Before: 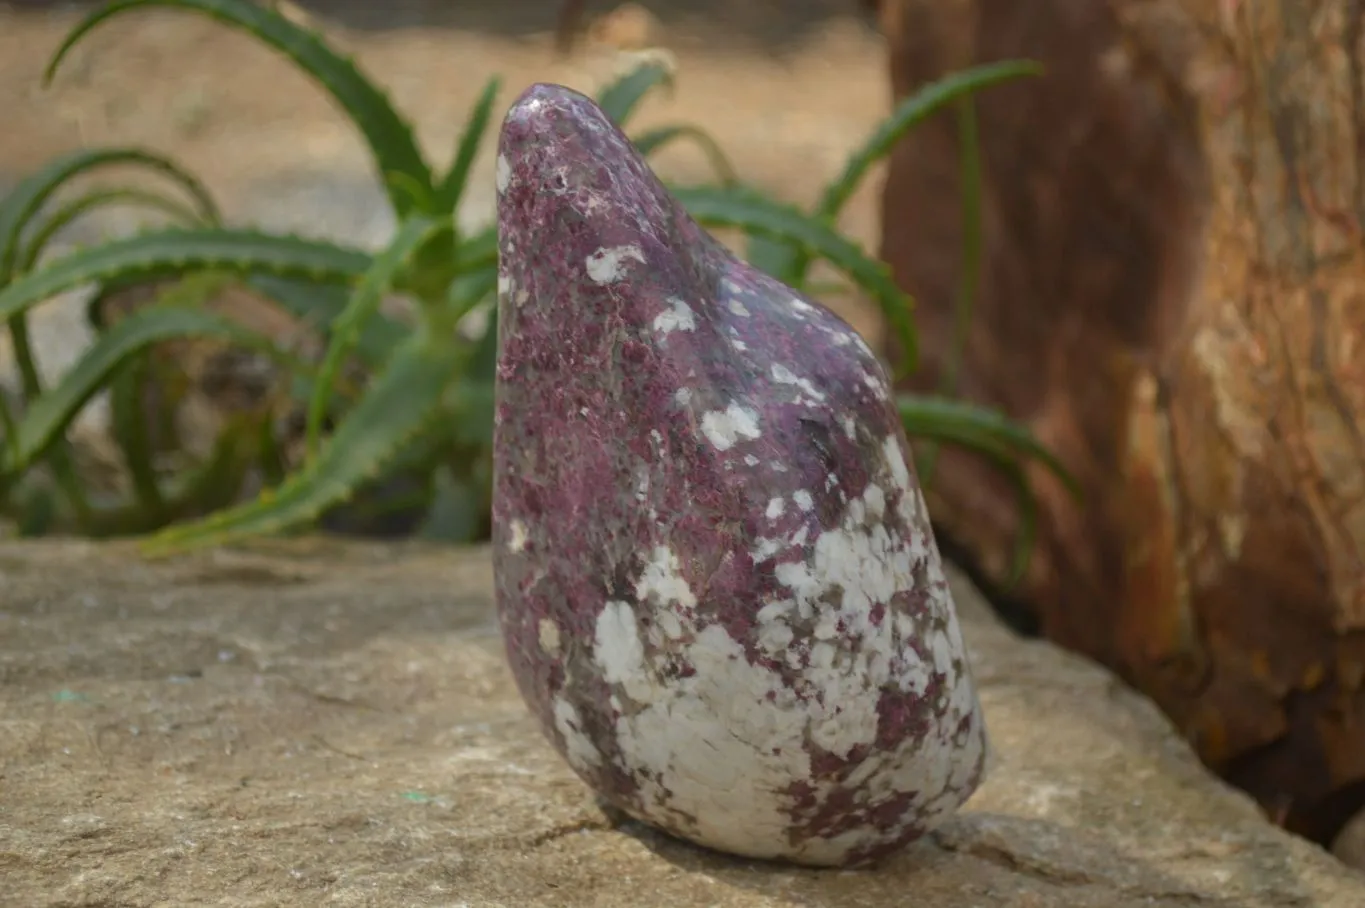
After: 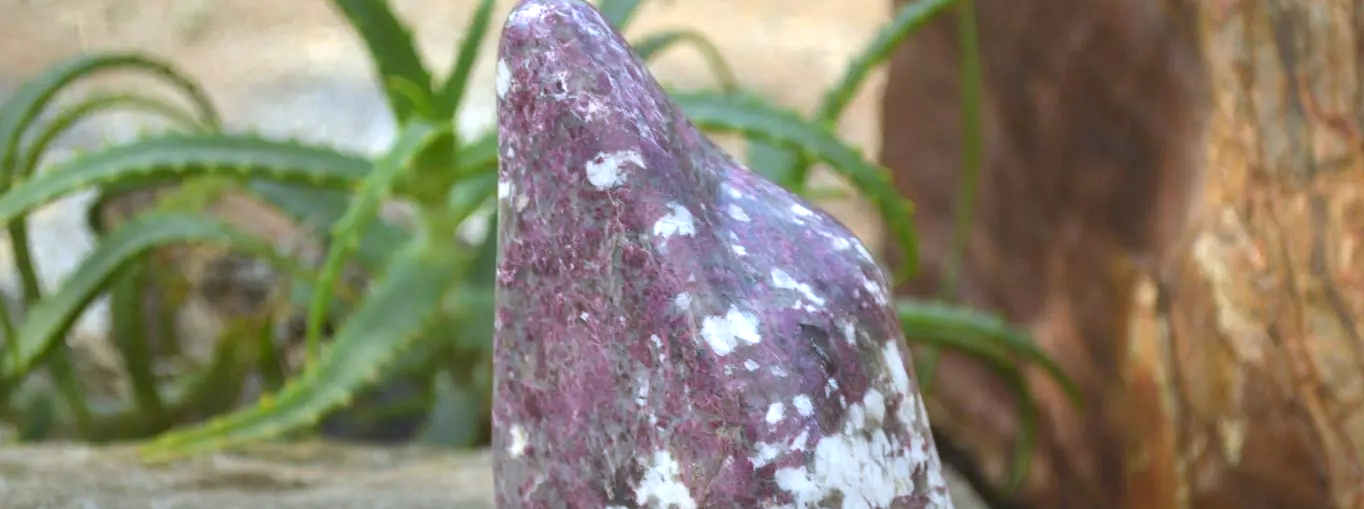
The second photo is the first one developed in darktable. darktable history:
white balance: red 0.926, green 1.003, blue 1.133
crop and rotate: top 10.605%, bottom 33.274%
exposure: black level correction 0, exposure 1.1 EV, compensate highlight preservation false
